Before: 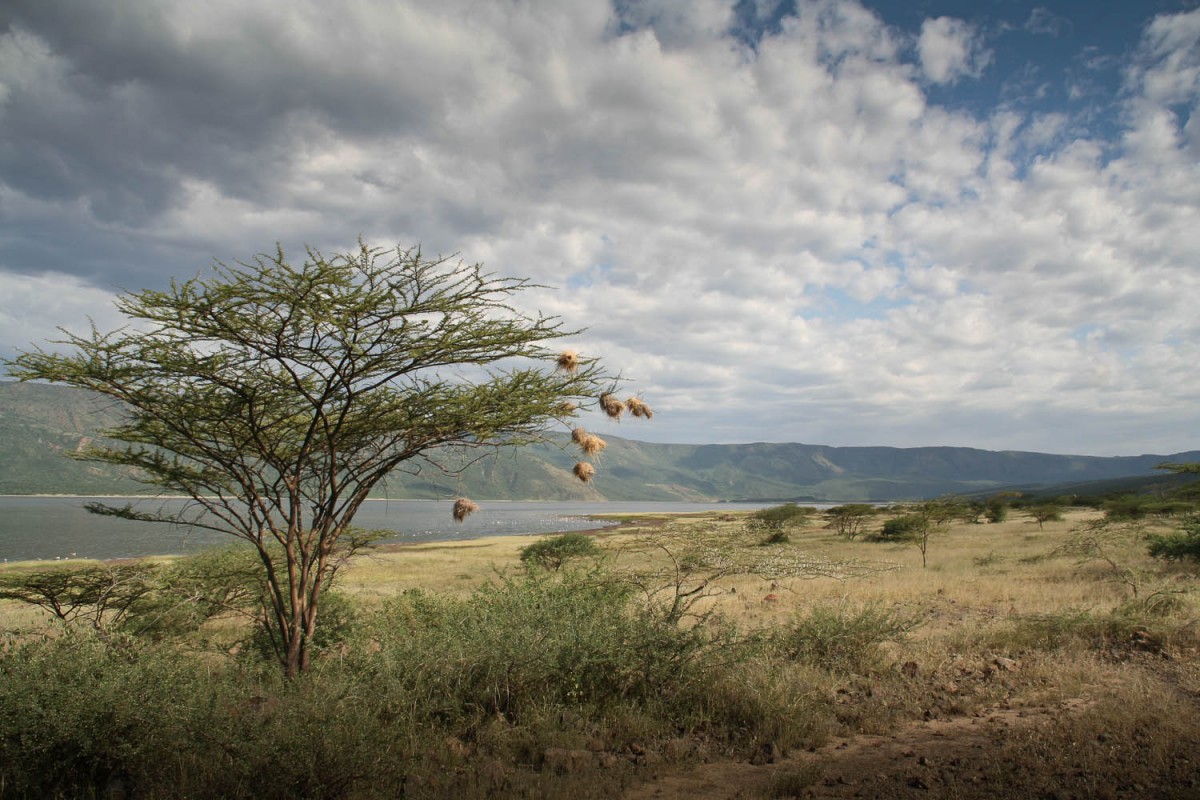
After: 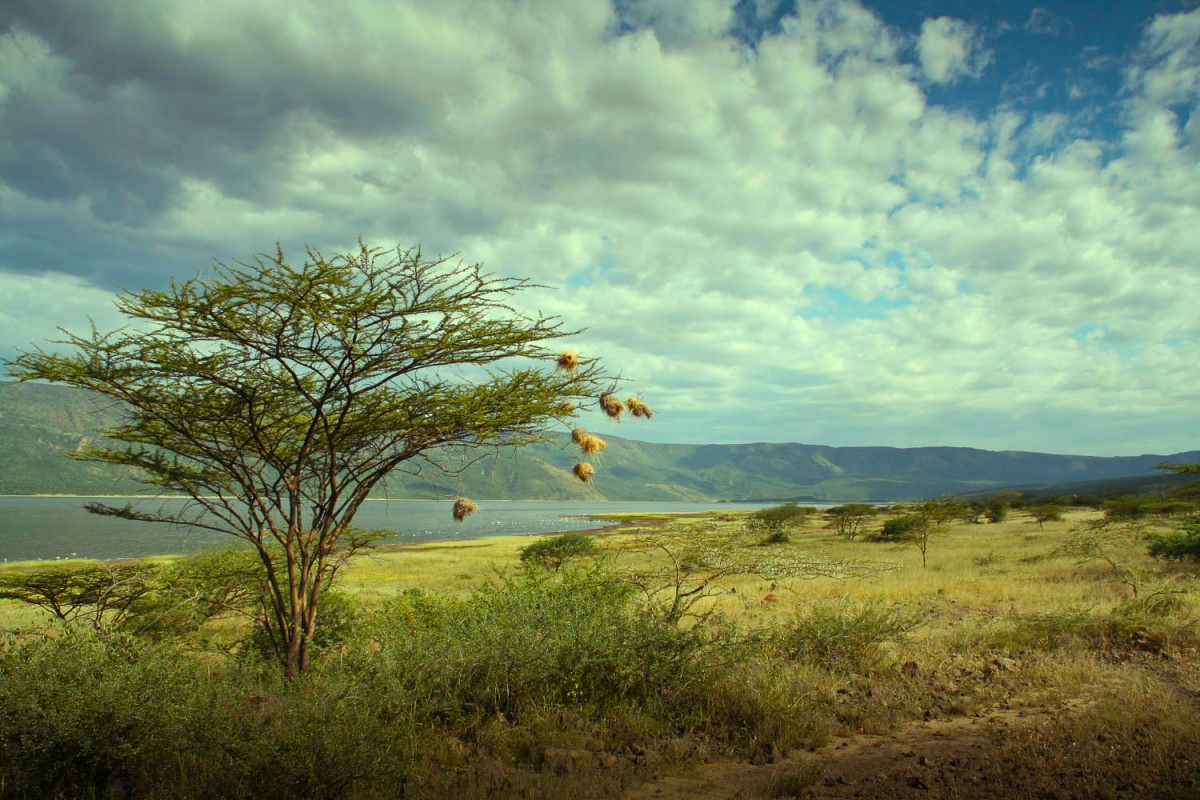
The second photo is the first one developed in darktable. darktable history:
color balance rgb: highlights gain › luminance 15.095%, highlights gain › chroma 7.009%, highlights gain › hue 124.59°, perceptual saturation grading › global saturation 30.664%, global vibrance 20%
